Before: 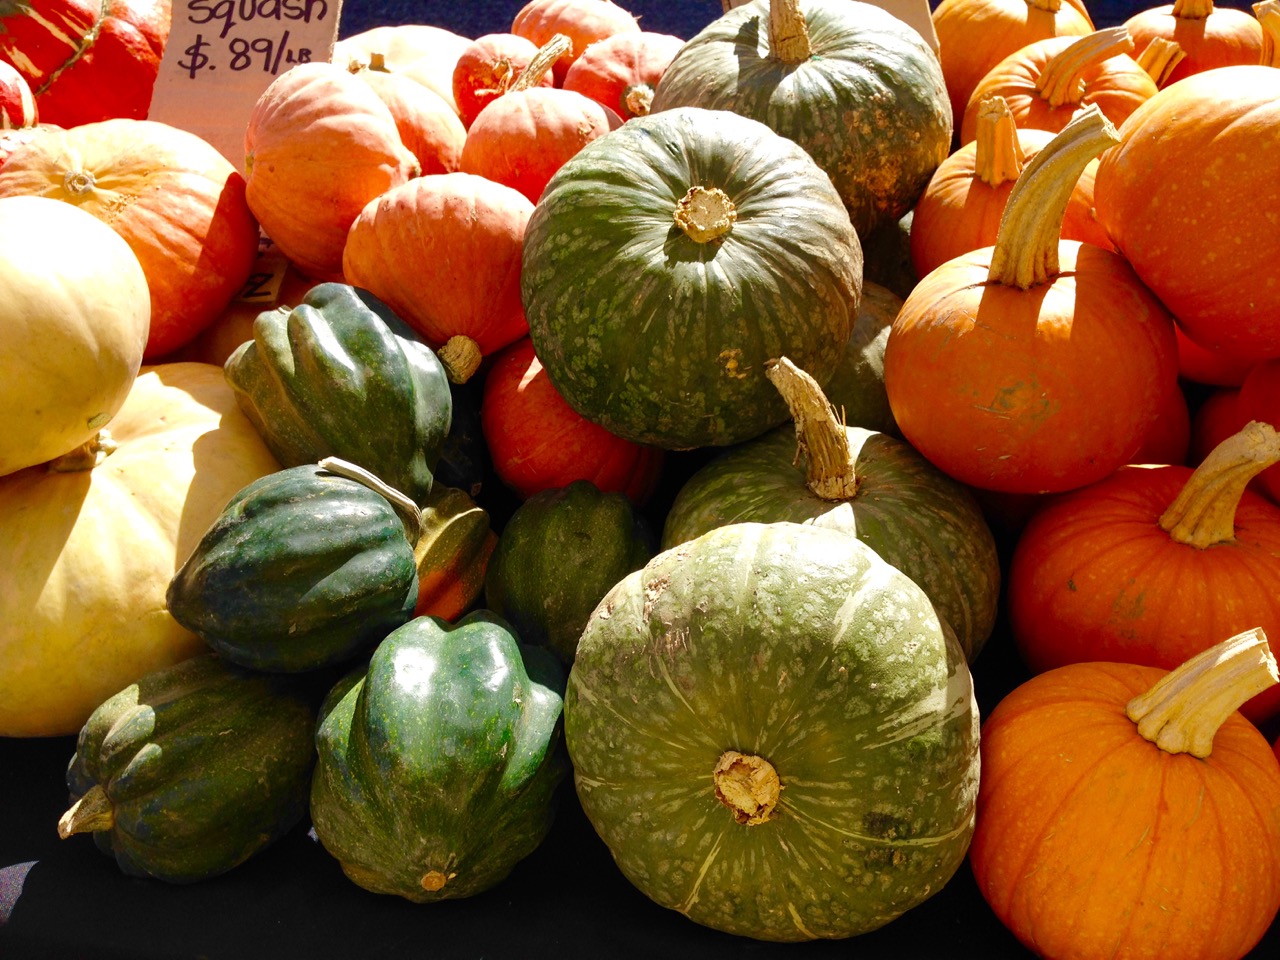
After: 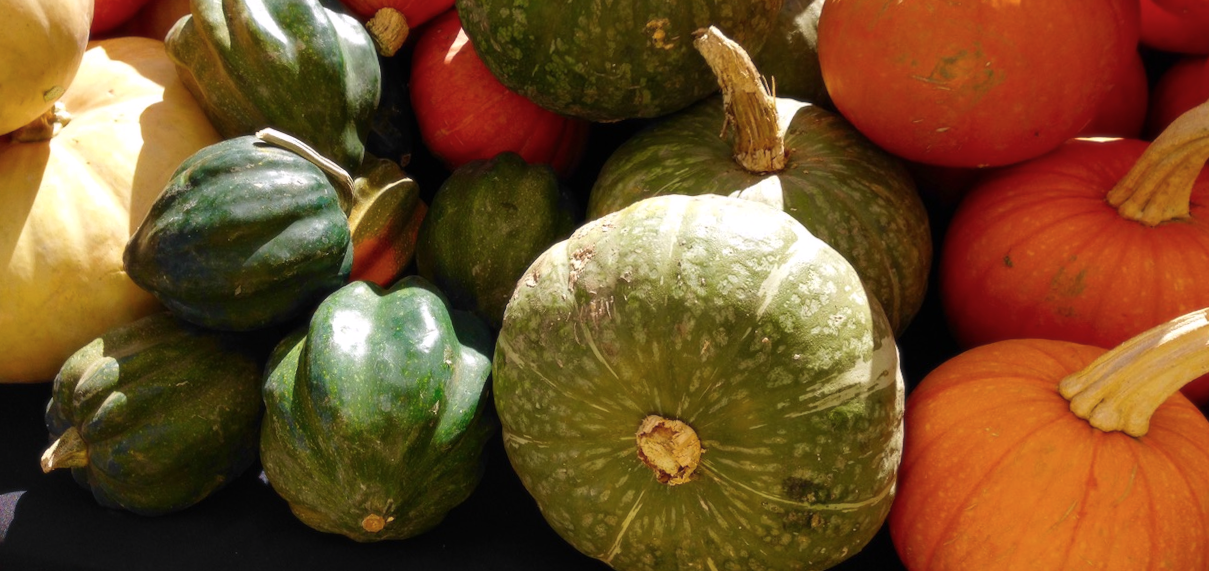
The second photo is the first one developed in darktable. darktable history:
crop and rotate: top 36.435%
soften: size 10%, saturation 50%, brightness 0.2 EV, mix 10%
white balance: red 1.009, blue 1.027
rotate and perspective: rotation 0.062°, lens shift (vertical) 0.115, lens shift (horizontal) -0.133, crop left 0.047, crop right 0.94, crop top 0.061, crop bottom 0.94
